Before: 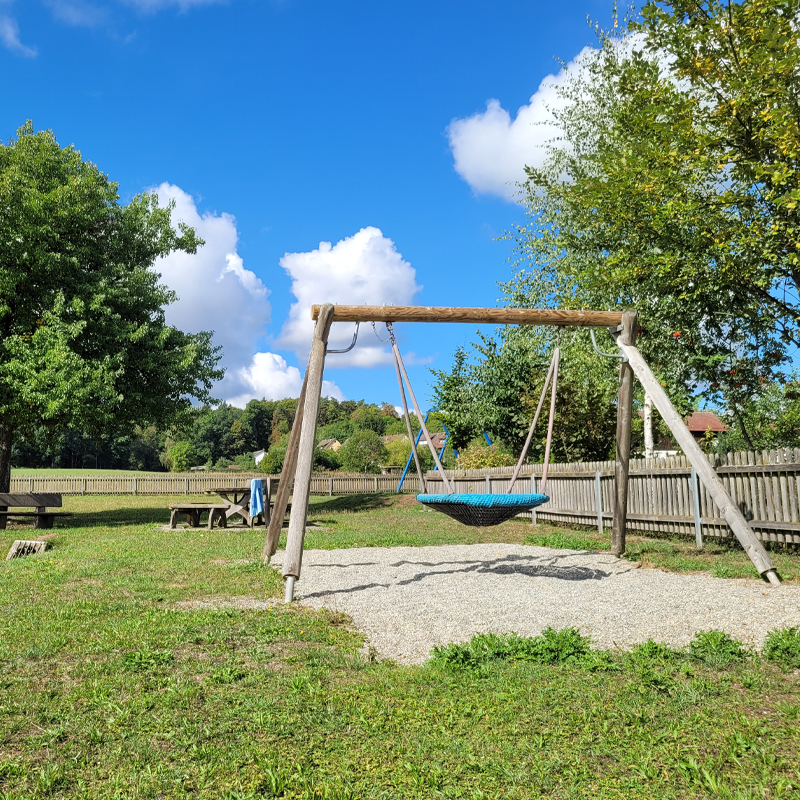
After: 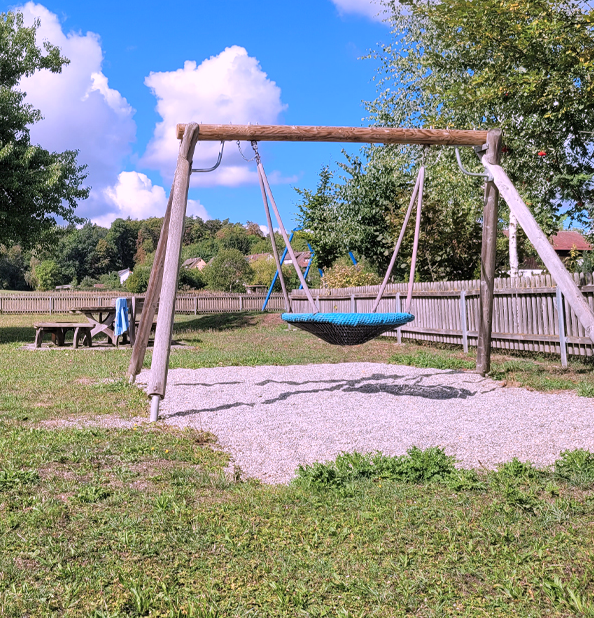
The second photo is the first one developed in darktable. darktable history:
crop: left 16.884%, top 22.732%, right 8.84%
color correction: highlights a* 15.66, highlights b* -20.81
